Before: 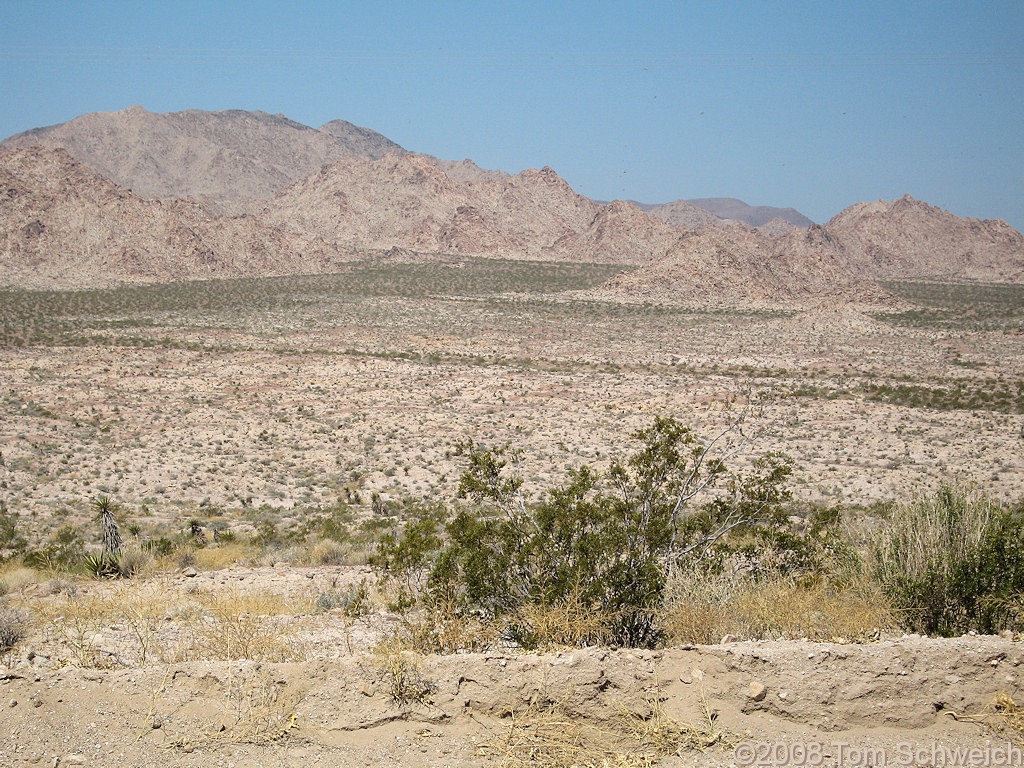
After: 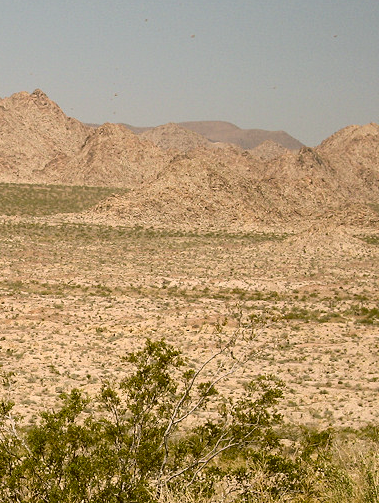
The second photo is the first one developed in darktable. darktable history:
crop and rotate: left 49.79%, top 10.145%, right 13.11%, bottom 24.255%
color correction: highlights a* 8.53, highlights b* 15.21, shadows a* -0.608, shadows b* 26.8
contrast brightness saturation: contrast 0.009, saturation -0.052
